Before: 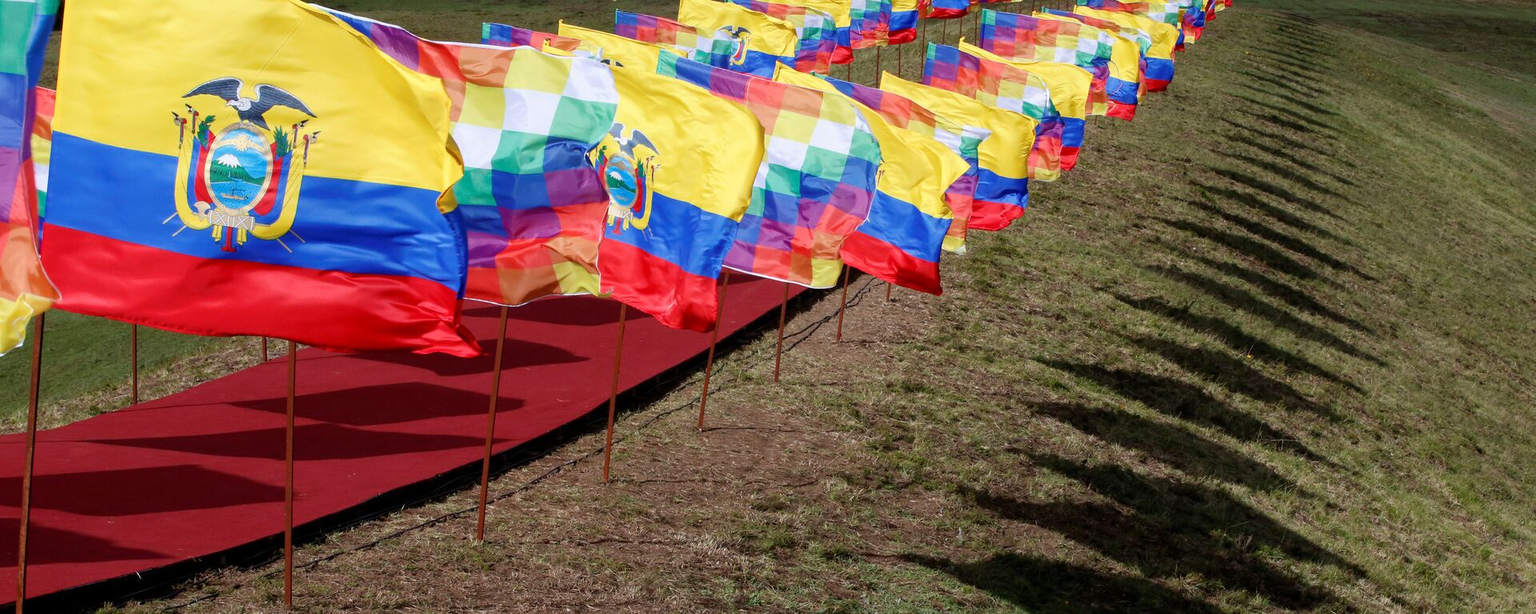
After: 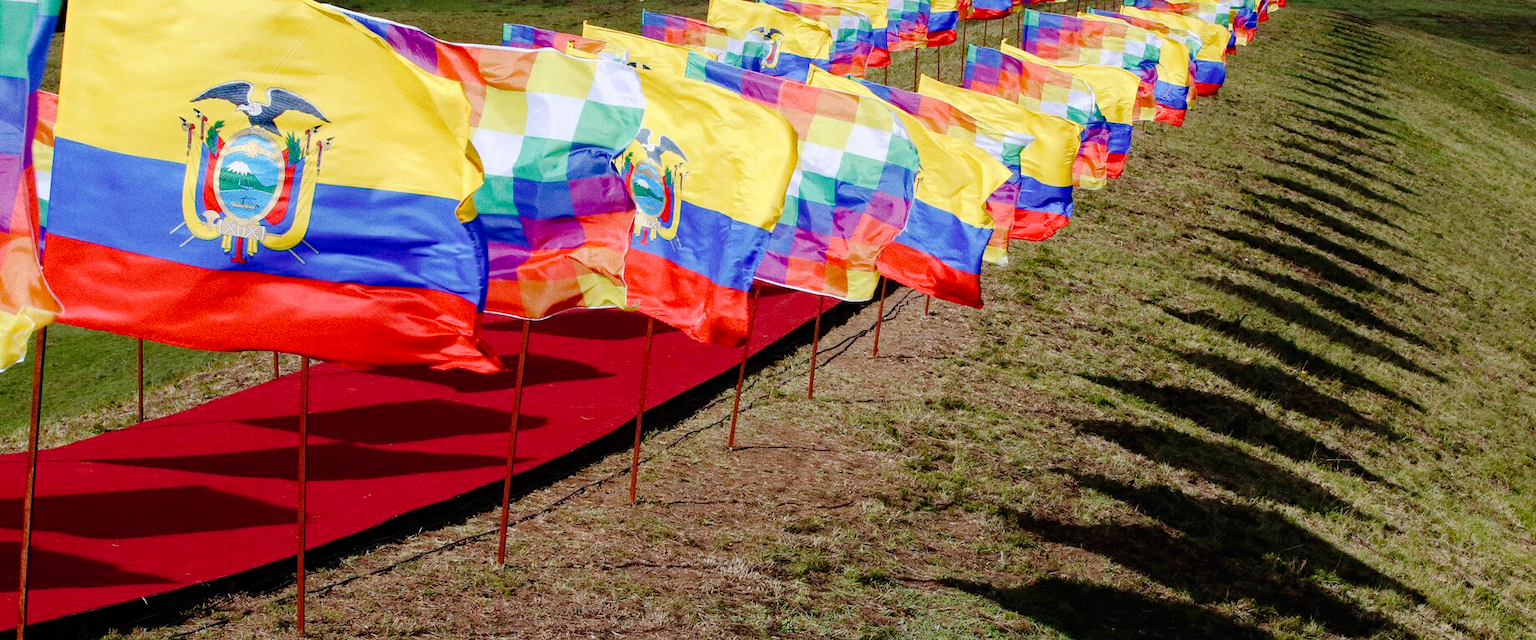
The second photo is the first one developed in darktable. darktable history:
white balance: emerald 1
crop: right 4.126%, bottom 0.031%
grain: coarseness 0.09 ISO
haze removal: compatibility mode true, adaptive false
tone curve: curves: ch0 [(0, 0) (0.003, 0.011) (0.011, 0.012) (0.025, 0.013) (0.044, 0.023) (0.069, 0.04) (0.1, 0.06) (0.136, 0.094) (0.177, 0.145) (0.224, 0.213) (0.277, 0.301) (0.335, 0.389) (0.399, 0.473) (0.468, 0.554) (0.543, 0.627) (0.623, 0.694) (0.709, 0.763) (0.801, 0.83) (0.898, 0.906) (1, 1)], preserve colors none
